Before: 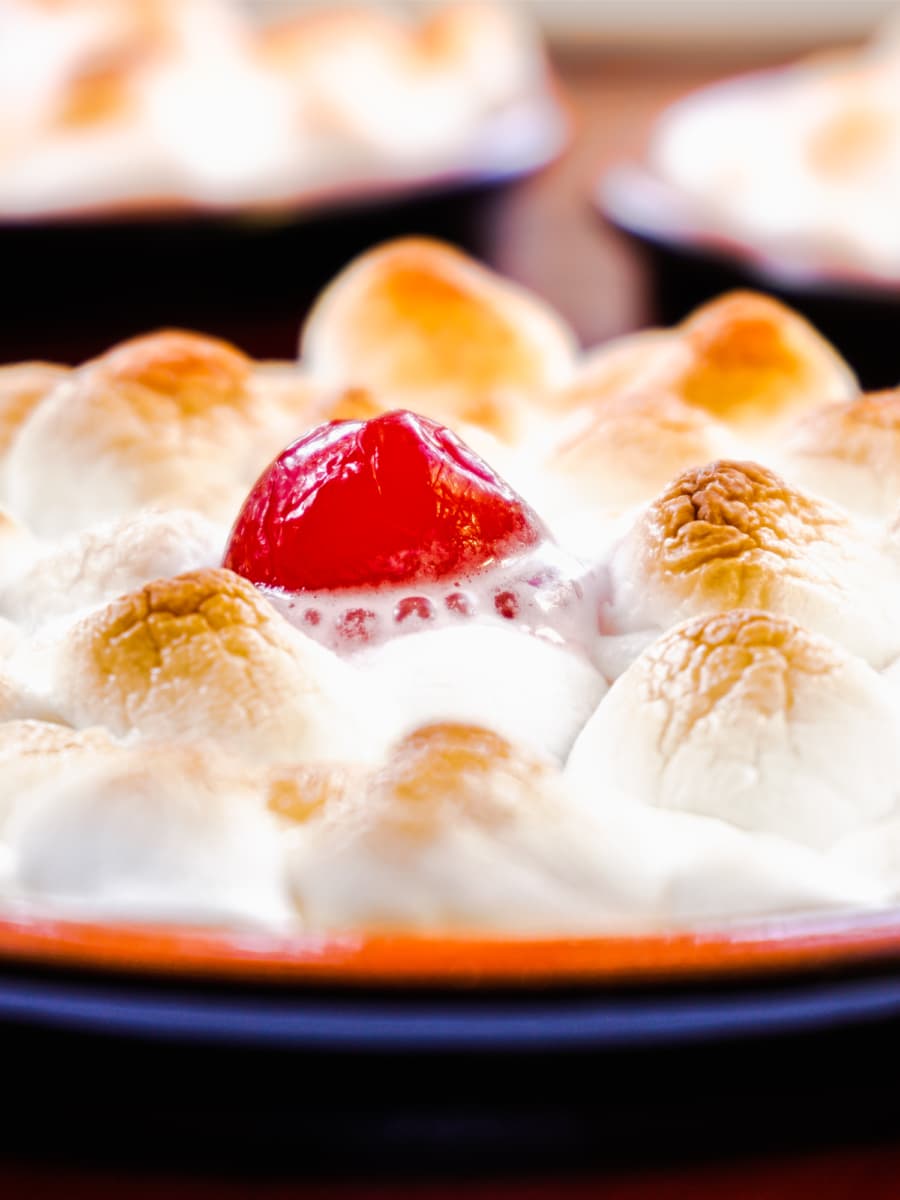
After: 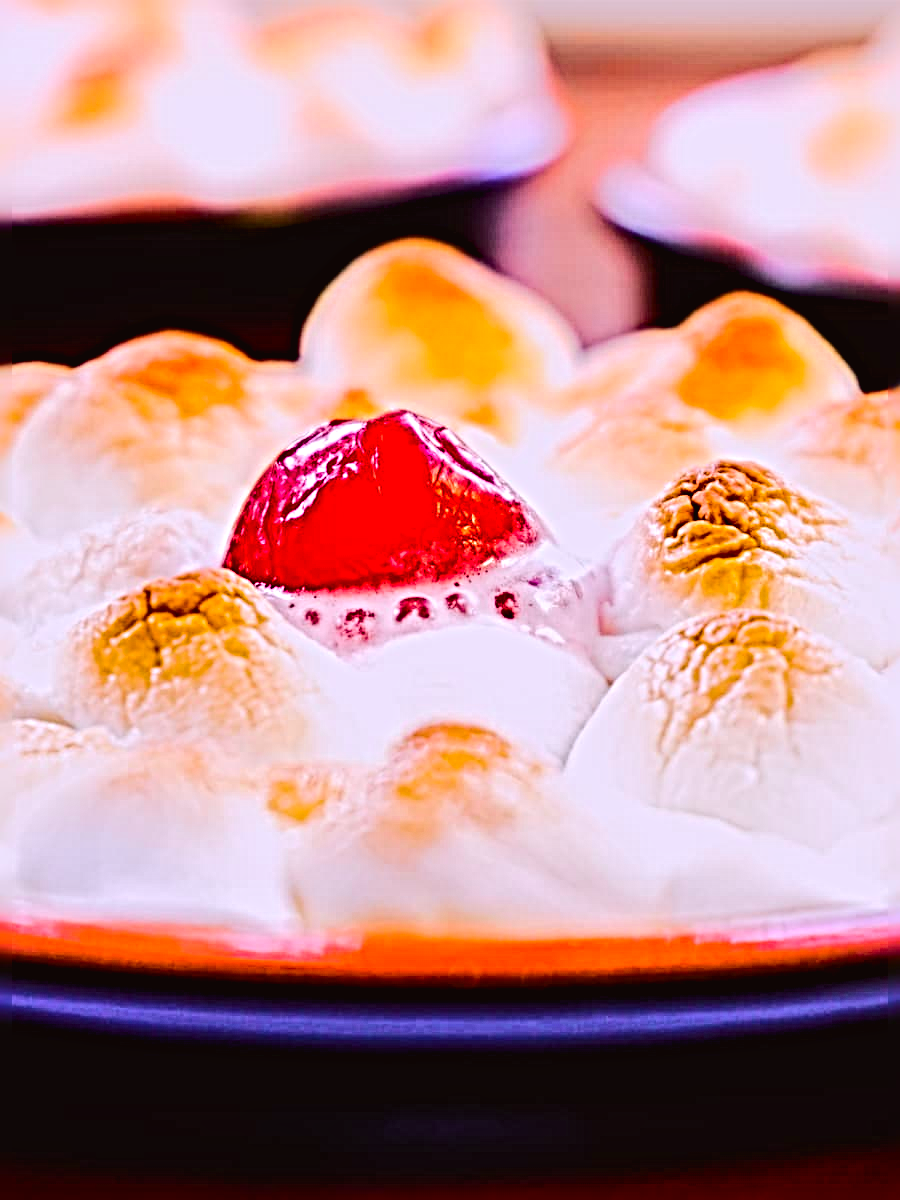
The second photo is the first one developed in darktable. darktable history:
color balance rgb: perceptual saturation grading › global saturation 25%, perceptual brilliance grading › mid-tones 10%, perceptual brilliance grading › shadows 15%, global vibrance 20%
white balance: red 1.004, blue 1.096
sharpen: radius 6.3, amount 1.8, threshold 0
tone curve: curves: ch0 [(0, 0.019) (0.204, 0.162) (0.491, 0.519) (0.748, 0.765) (1, 0.919)]; ch1 [(0, 0) (0.179, 0.173) (0.322, 0.32) (0.442, 0.447) (0.496, 0.504) (0.566, 0.585) (0.761, 0.803) (1, 1)]; ch2 [(0, 0) (0.434, 0.447) (0.483, 0.487) (0.555, 0.563) (0.697, 0.68) (1, 1)], color space Lab, independent channels, preserve colors none
